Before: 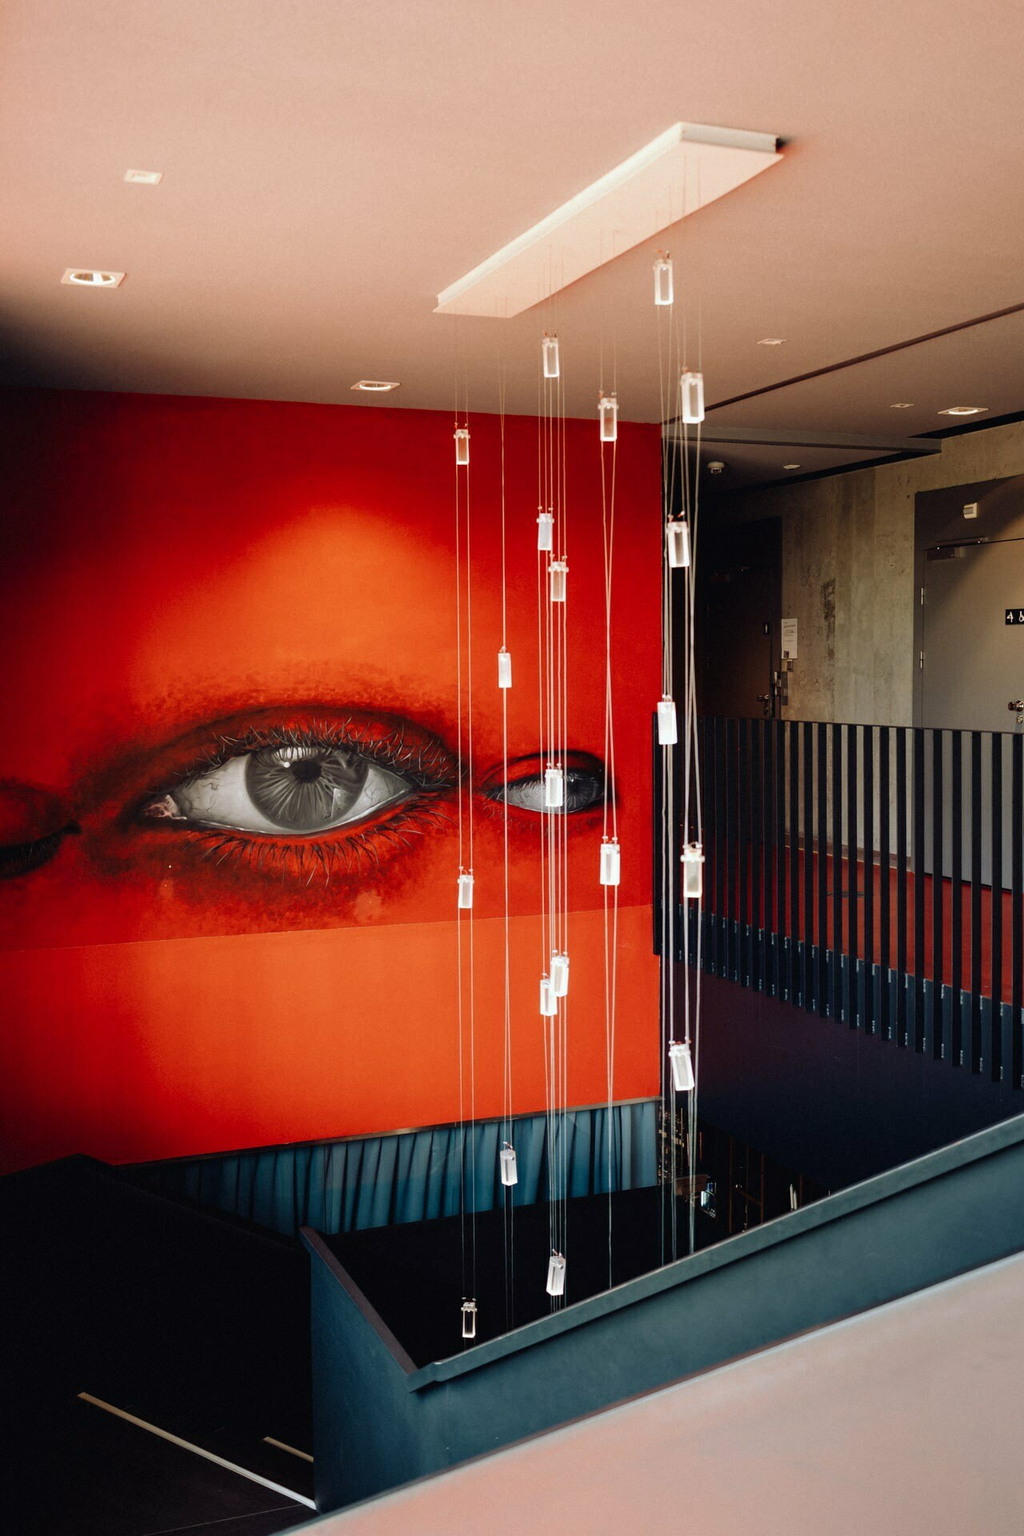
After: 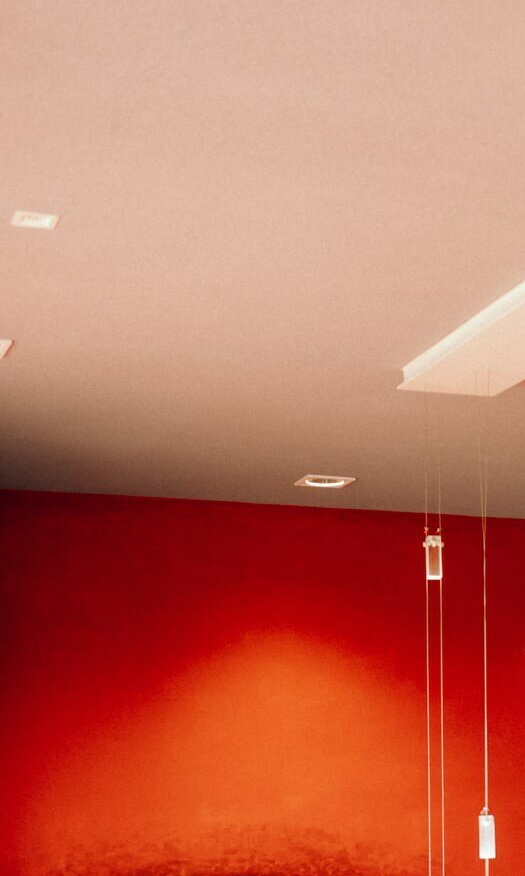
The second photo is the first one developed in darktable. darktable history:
crop and rotate: left 11.27%, top 0.099%, right 47.685%, bottom 54.272%
